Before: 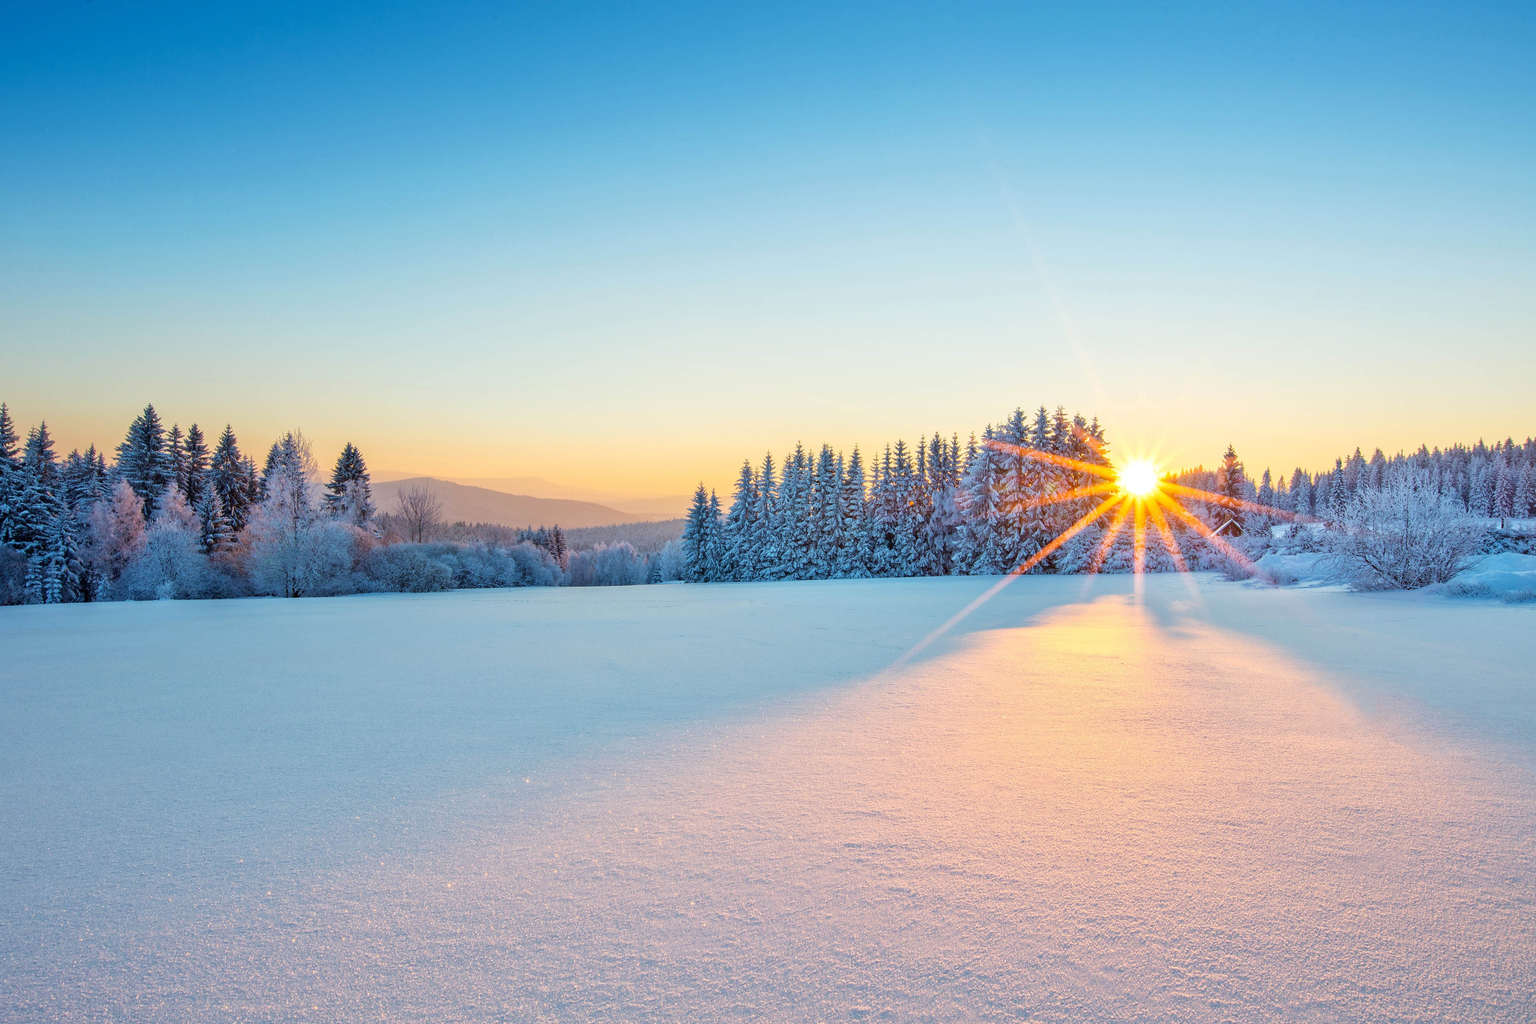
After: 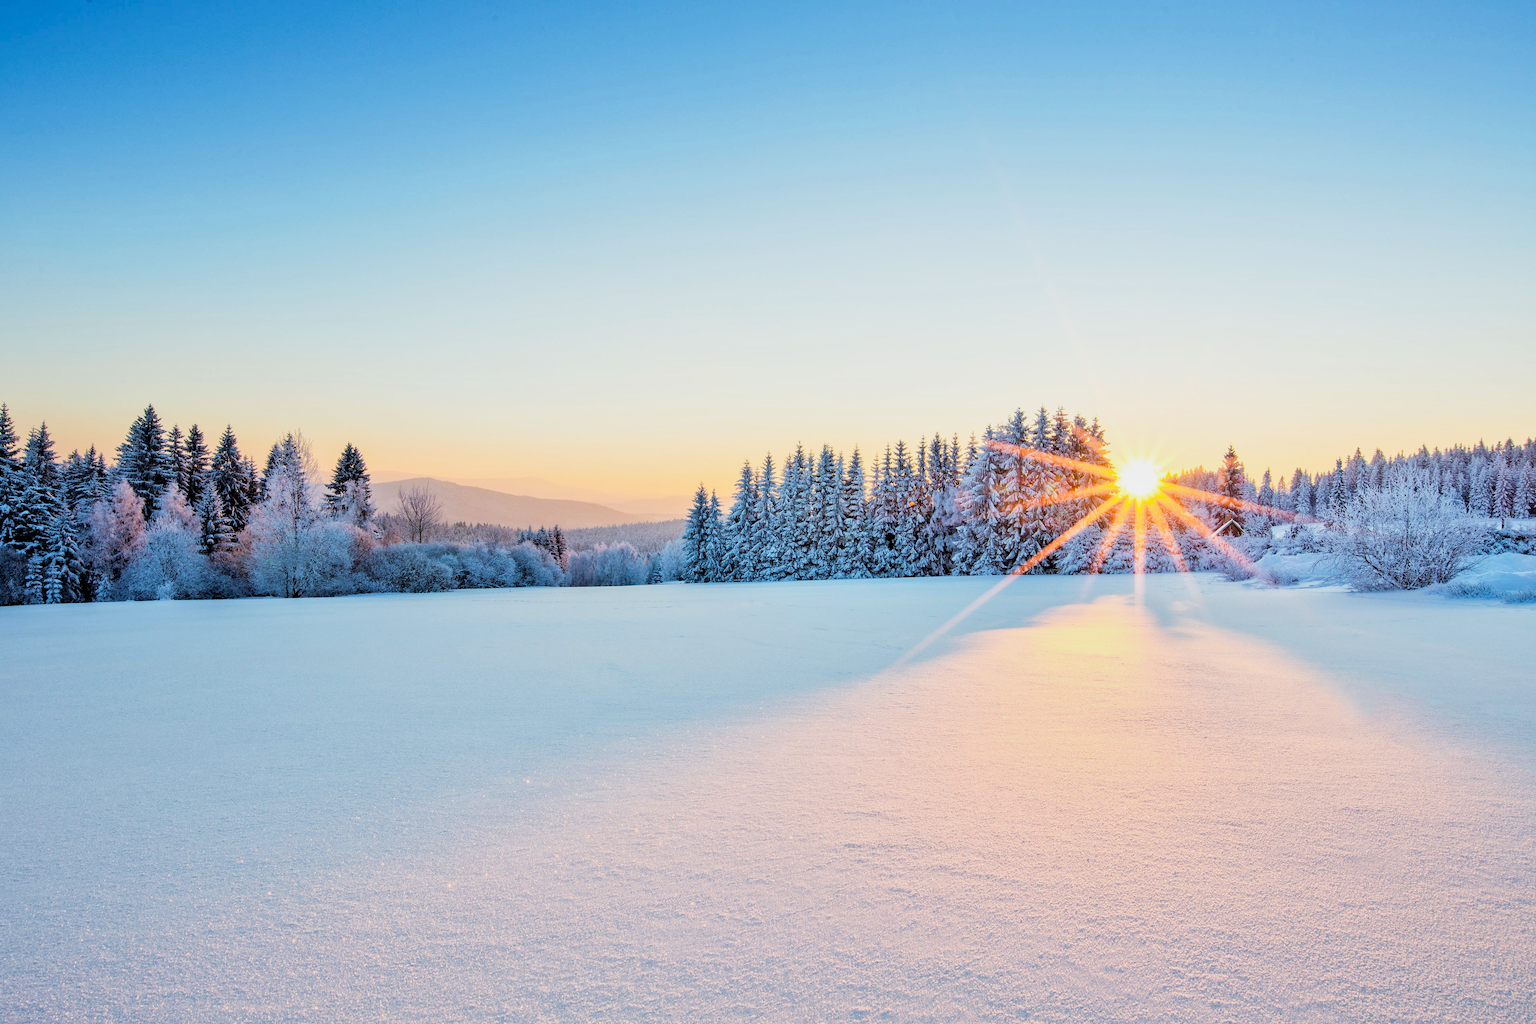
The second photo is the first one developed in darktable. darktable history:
shadows and highlights: shadows 36.58, highlights -27.15, soften with gaussian
tone equalizer: -8 EV -0.423 EV, -7 EV -0.398 EV, -6 EV -0.368 EV, -5 EV -0.194 EV, -3 EV 0.193 EV, -2 EV 0.321 EV, -1 EV 0.386 EV, +0 EV 0.43 EV
filmic rgb: black relative exposure -5.1 EV, white relative exposure 3.99 EV, hardness 2.9, contrast 1.299, highlights saturation mix -29.75%
